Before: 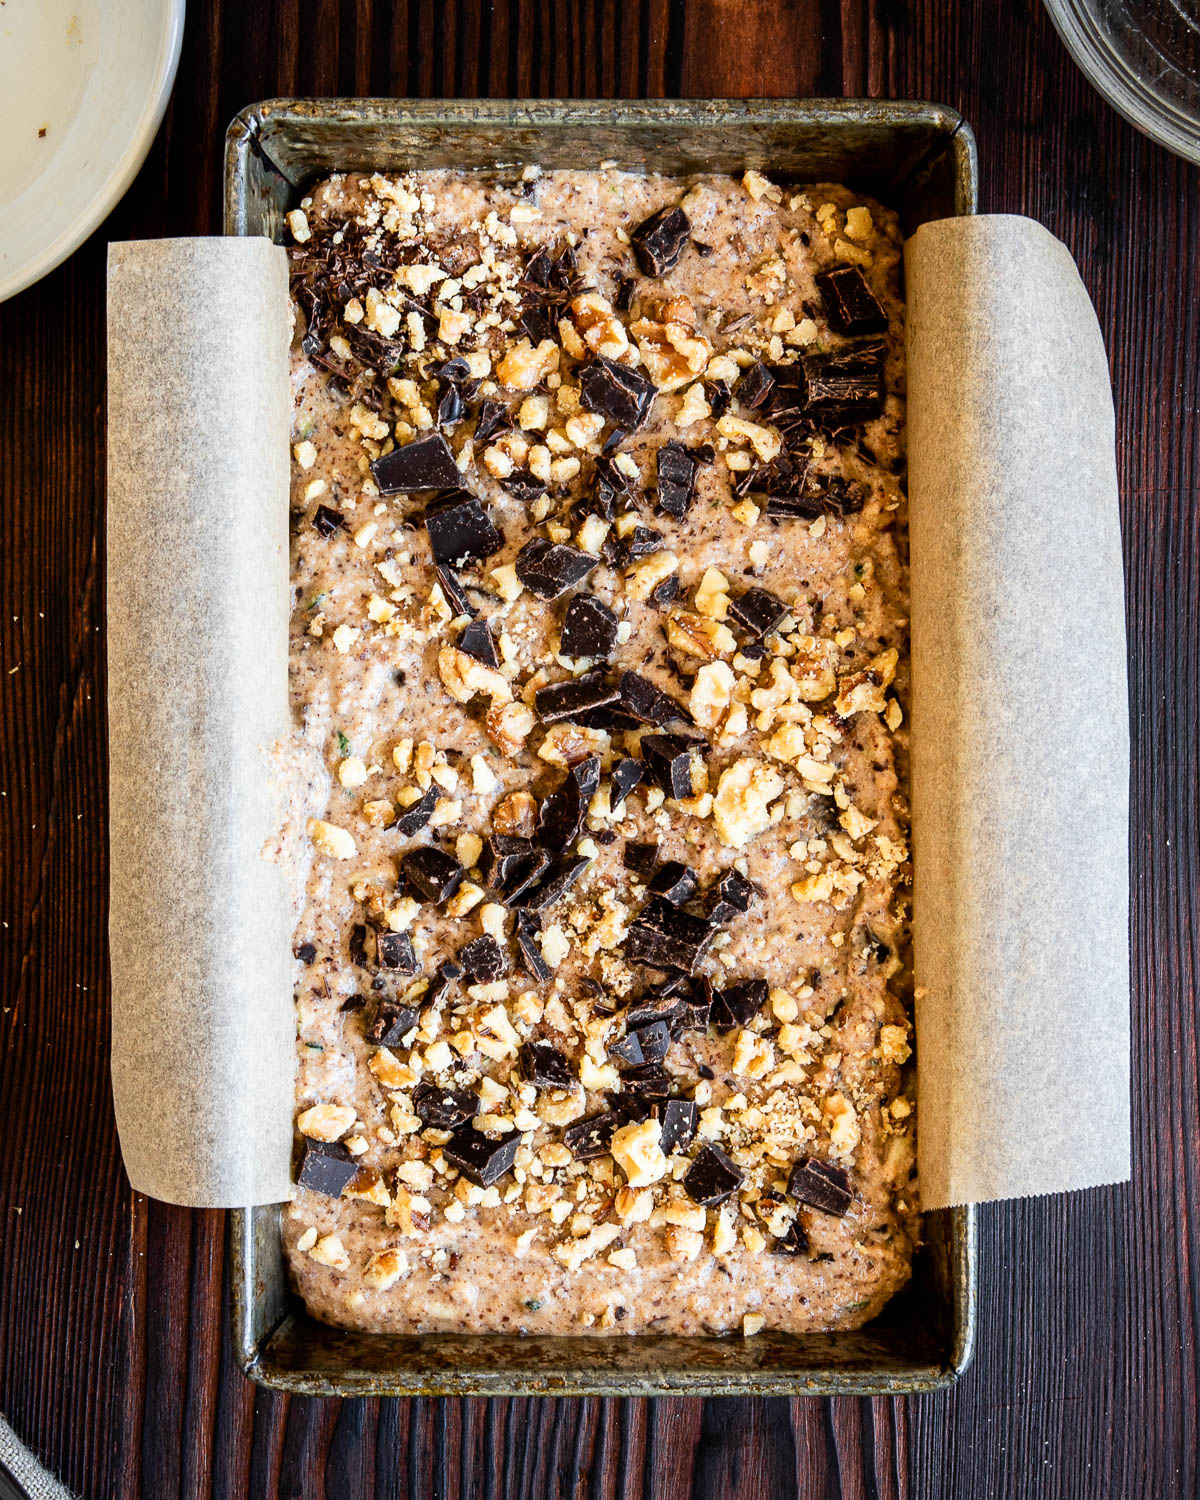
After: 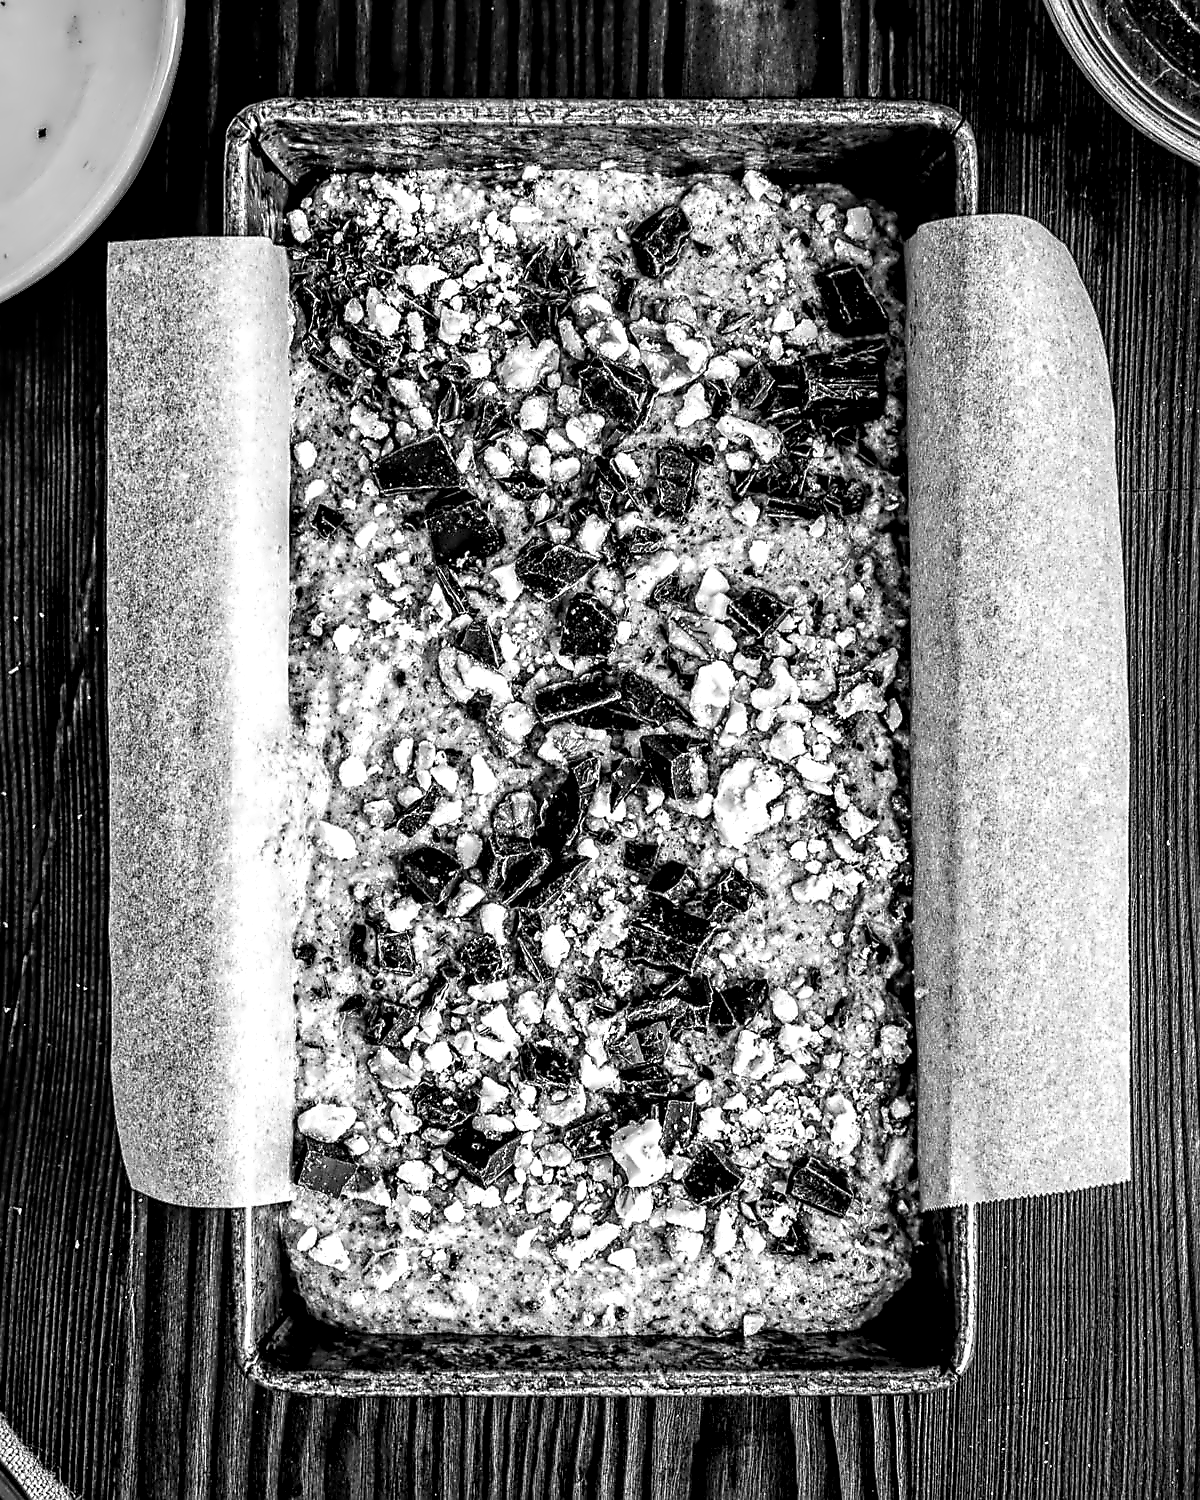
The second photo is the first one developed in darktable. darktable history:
local contrast: highlights 19%, detail 186%
monochrome: on, module defaults
contrast equalizer: octaves 7, y [[0.5, 0.542, 0.583, 0.625, 0.667, 0.708], [0.5 ×6], [0.5 ×6], [0, 0.033, 0.067, 0.1, 0.133, 0.167], [0, 0.05, 0.1, 0.15, 0.2, 0.25]]
sharpen: on, module defaults
